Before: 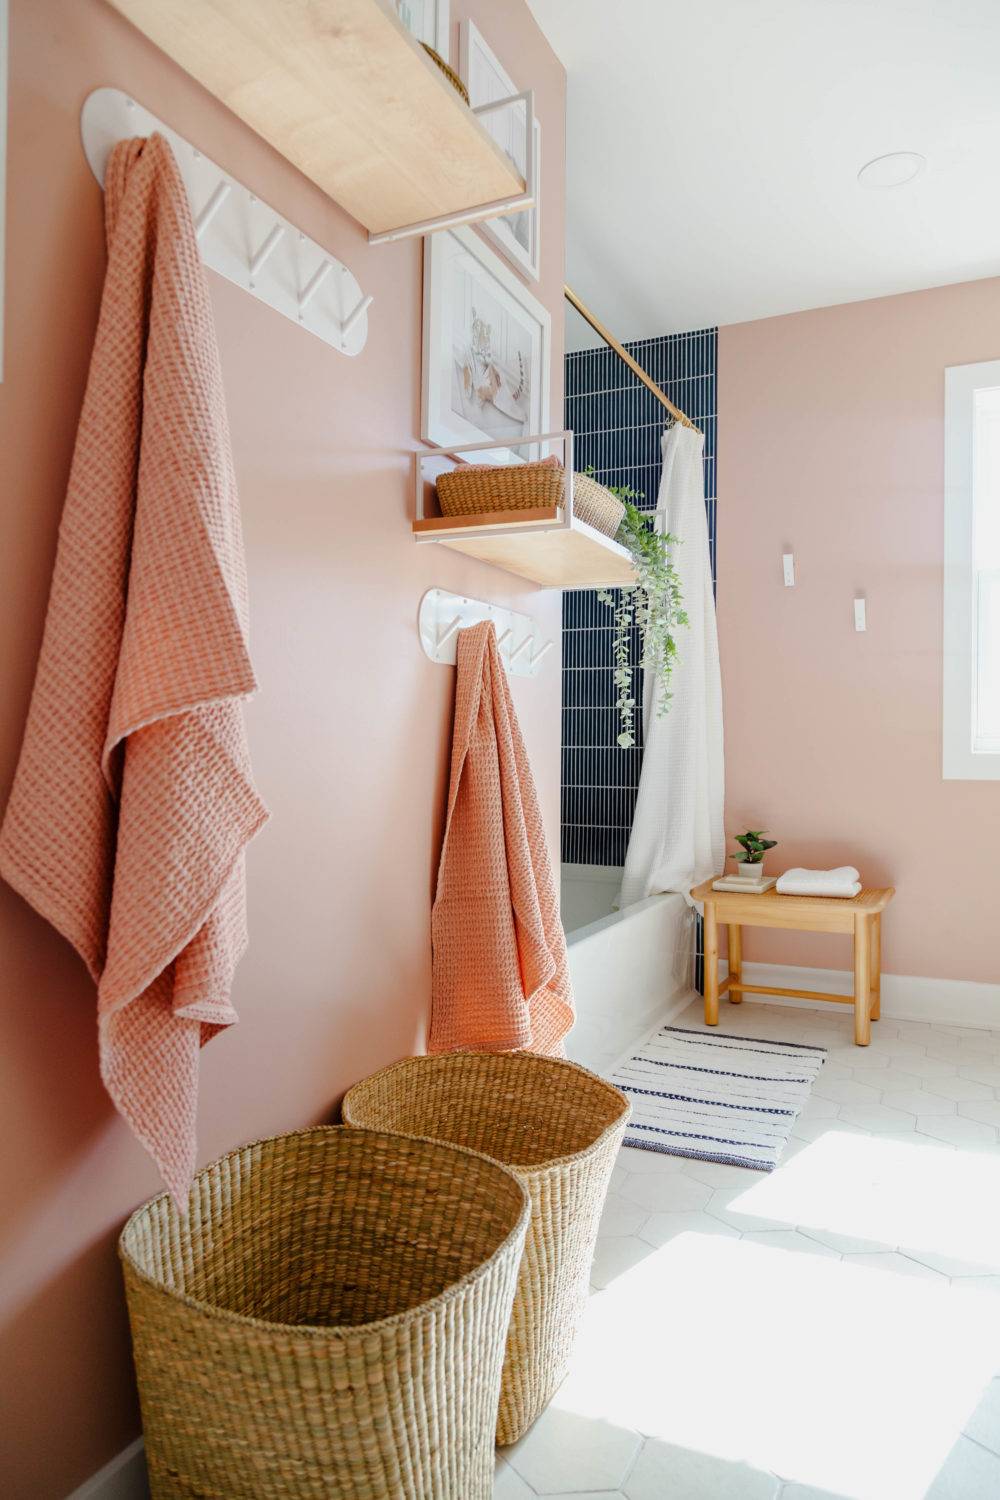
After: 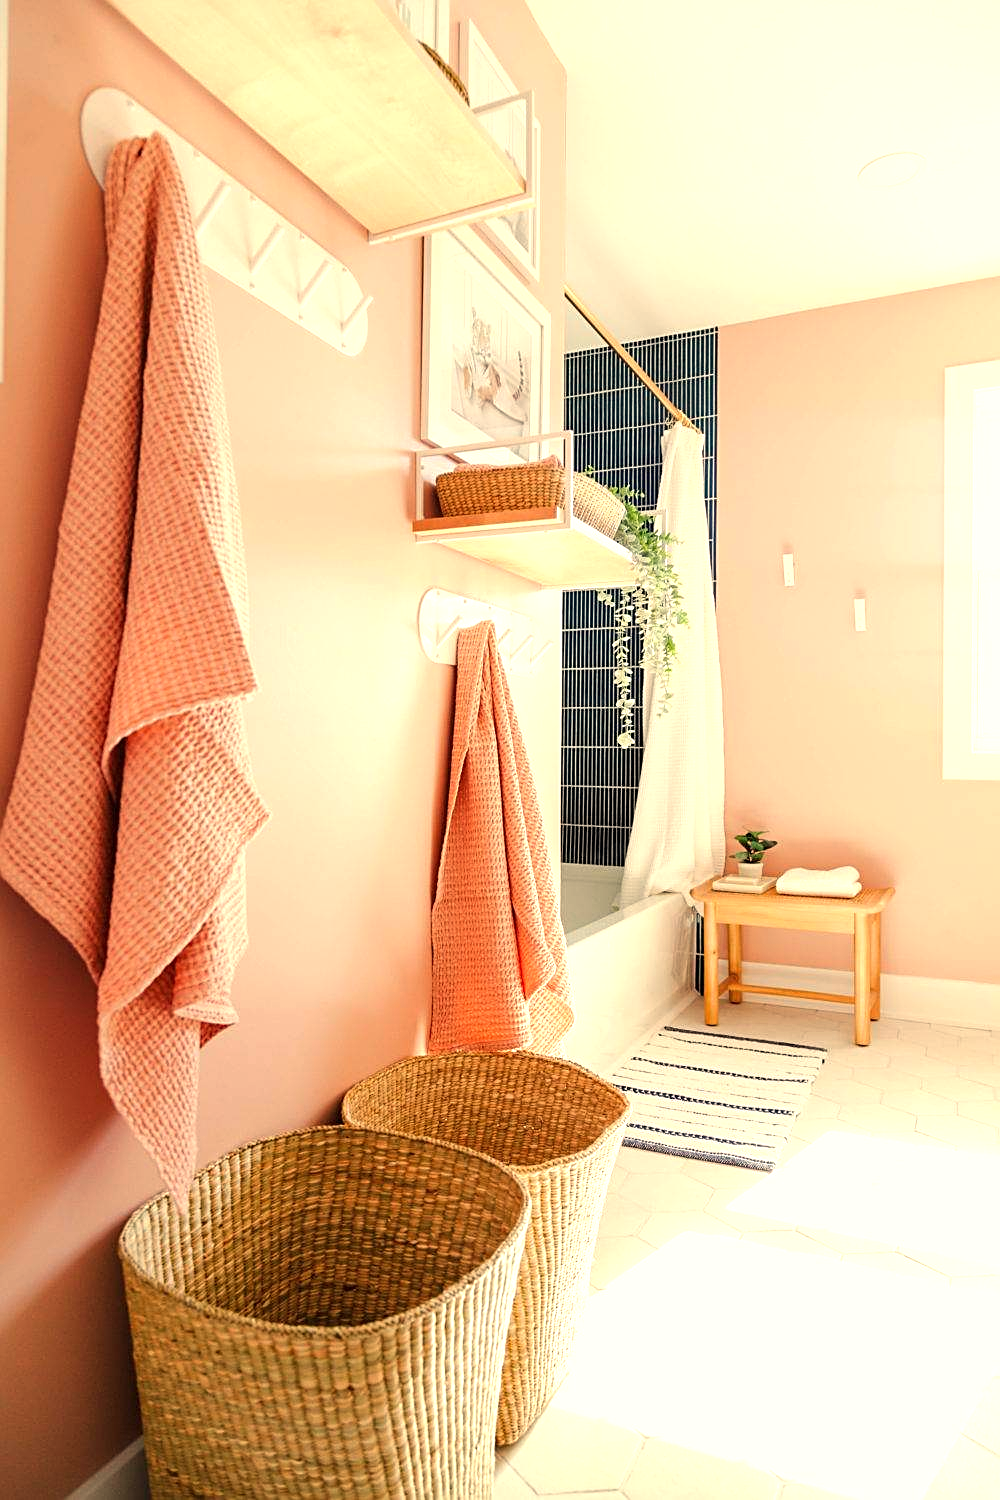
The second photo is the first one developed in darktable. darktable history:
sharpen: on, module defaults
white balance: red 1.123, blue 0.83
exposure: black level correction 0, exposure 0.7 EV, compensate exposure bias true, compensate highlight preservation false
